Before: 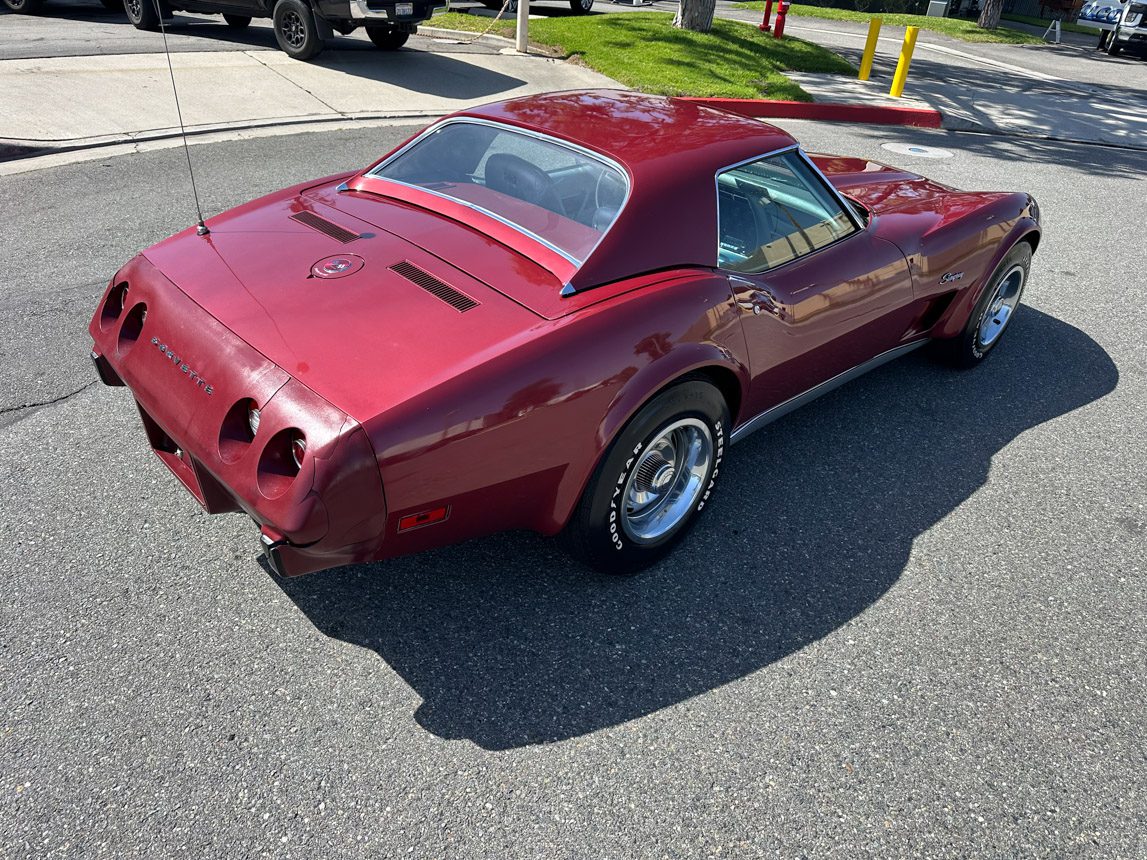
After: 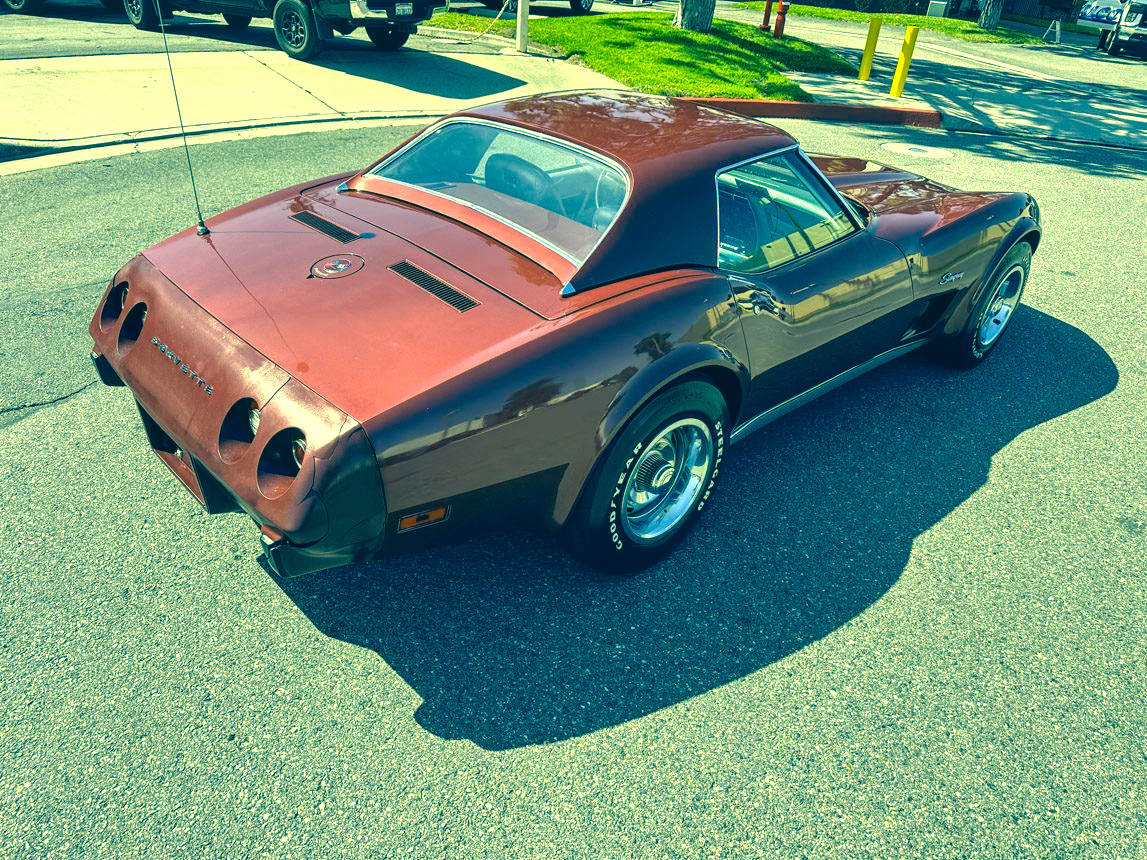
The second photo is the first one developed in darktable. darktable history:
white balance: red 0.974, blue 1.044
exposure: black level correction 0, exposure 0.7 EV, compensate exposure bias true, compensate highlight preservation false
local contrast: detail 130%
color correction: highlights a* -15.58, highlights b* 40, shadows a* -40, shadows b* -26.18
